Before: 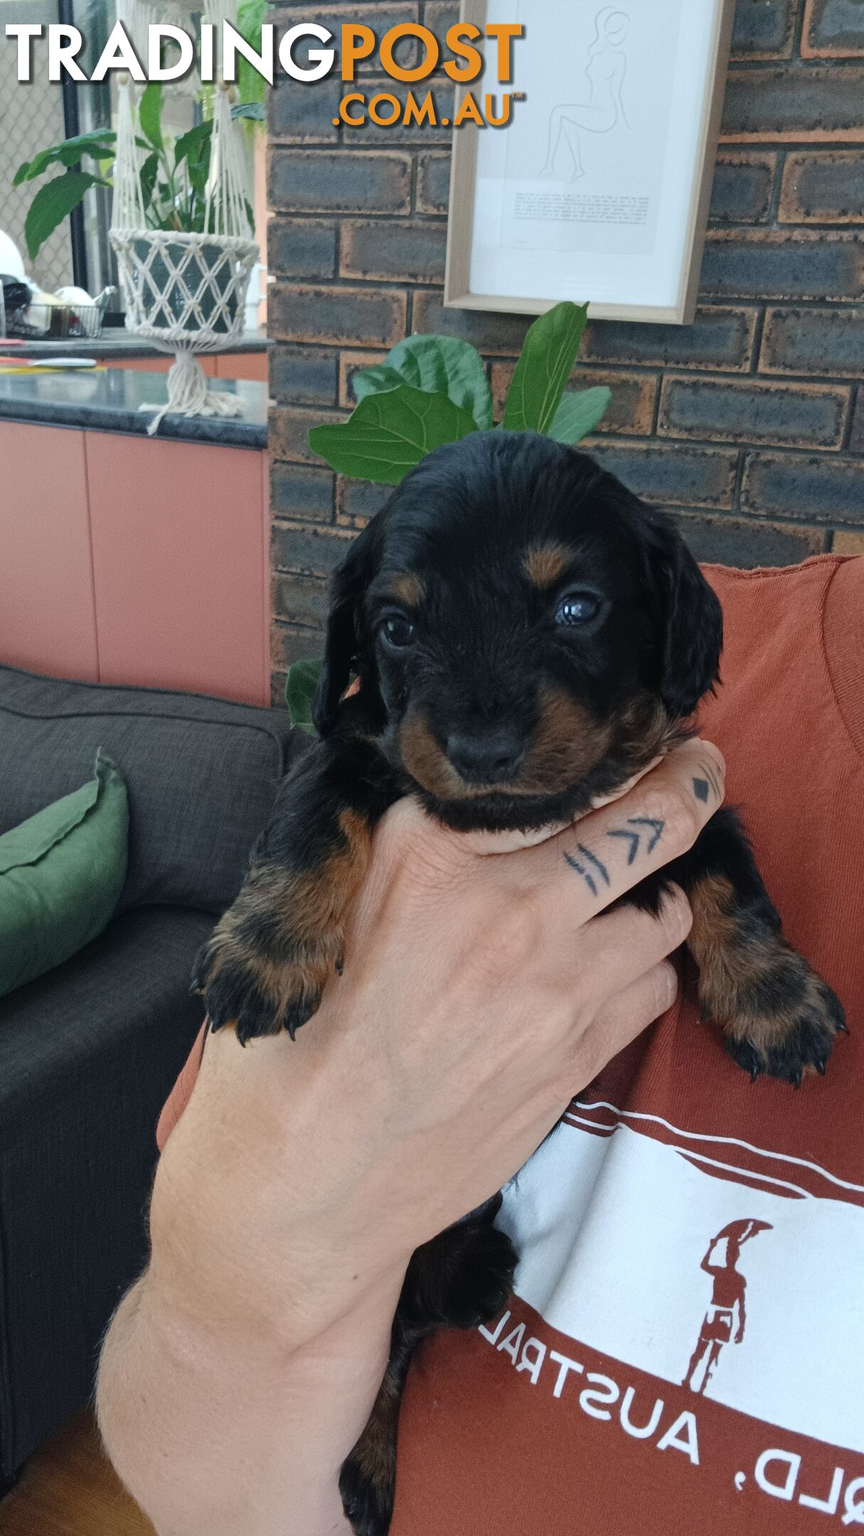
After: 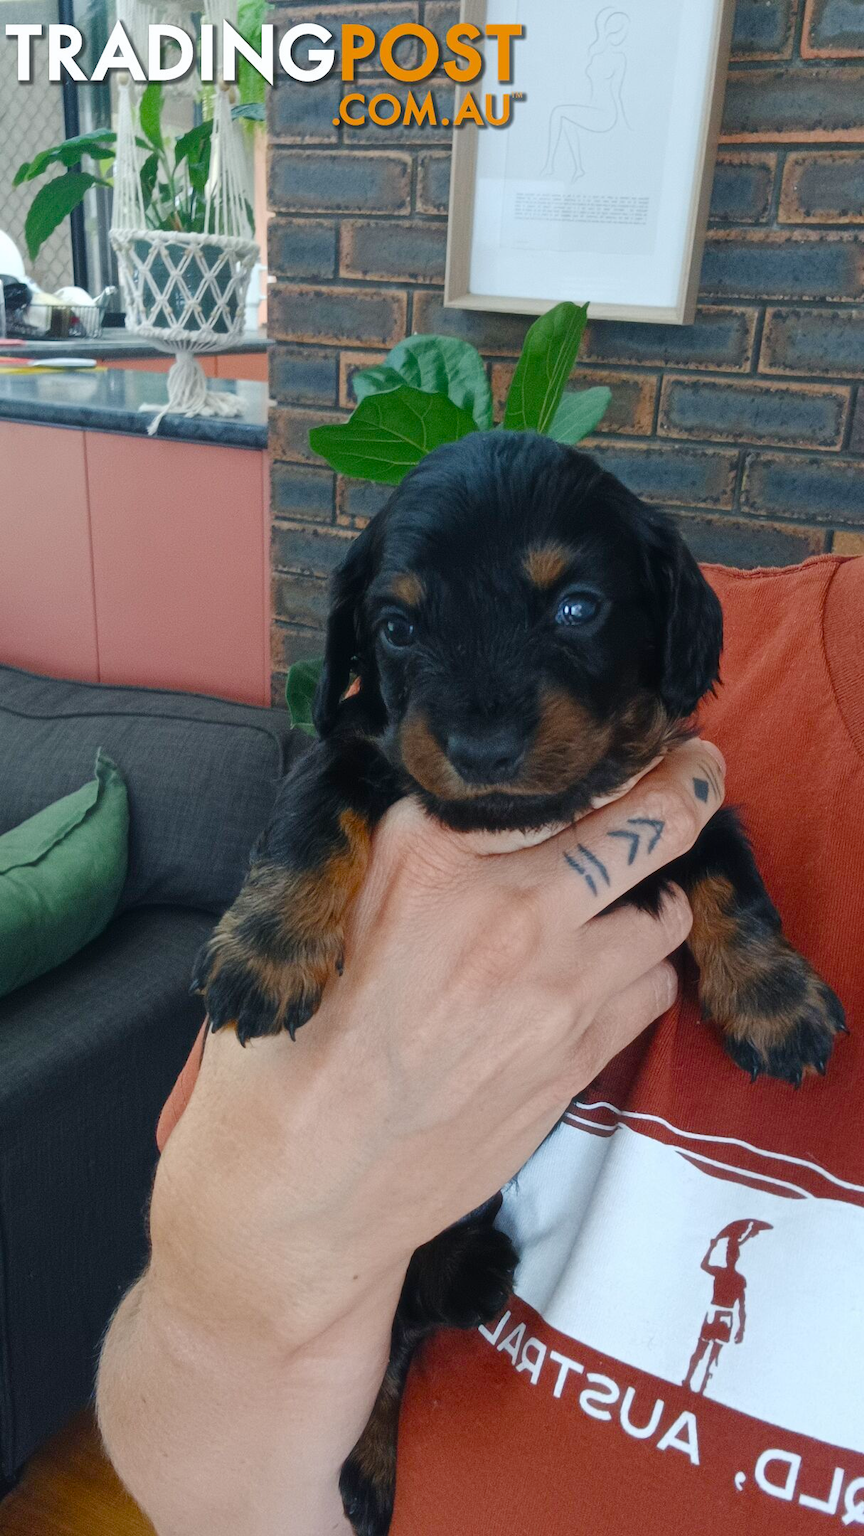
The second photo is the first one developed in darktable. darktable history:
haze removal: strength -0.093, compatibility mode true, adaptive false
color balance rgb: power › hue 210.07°, perceptual saturation grading › global saturation 0.819%, perceptual saturation grading › mid-tones 6.106%, perceptual saturation grading › shadows 71.805%
